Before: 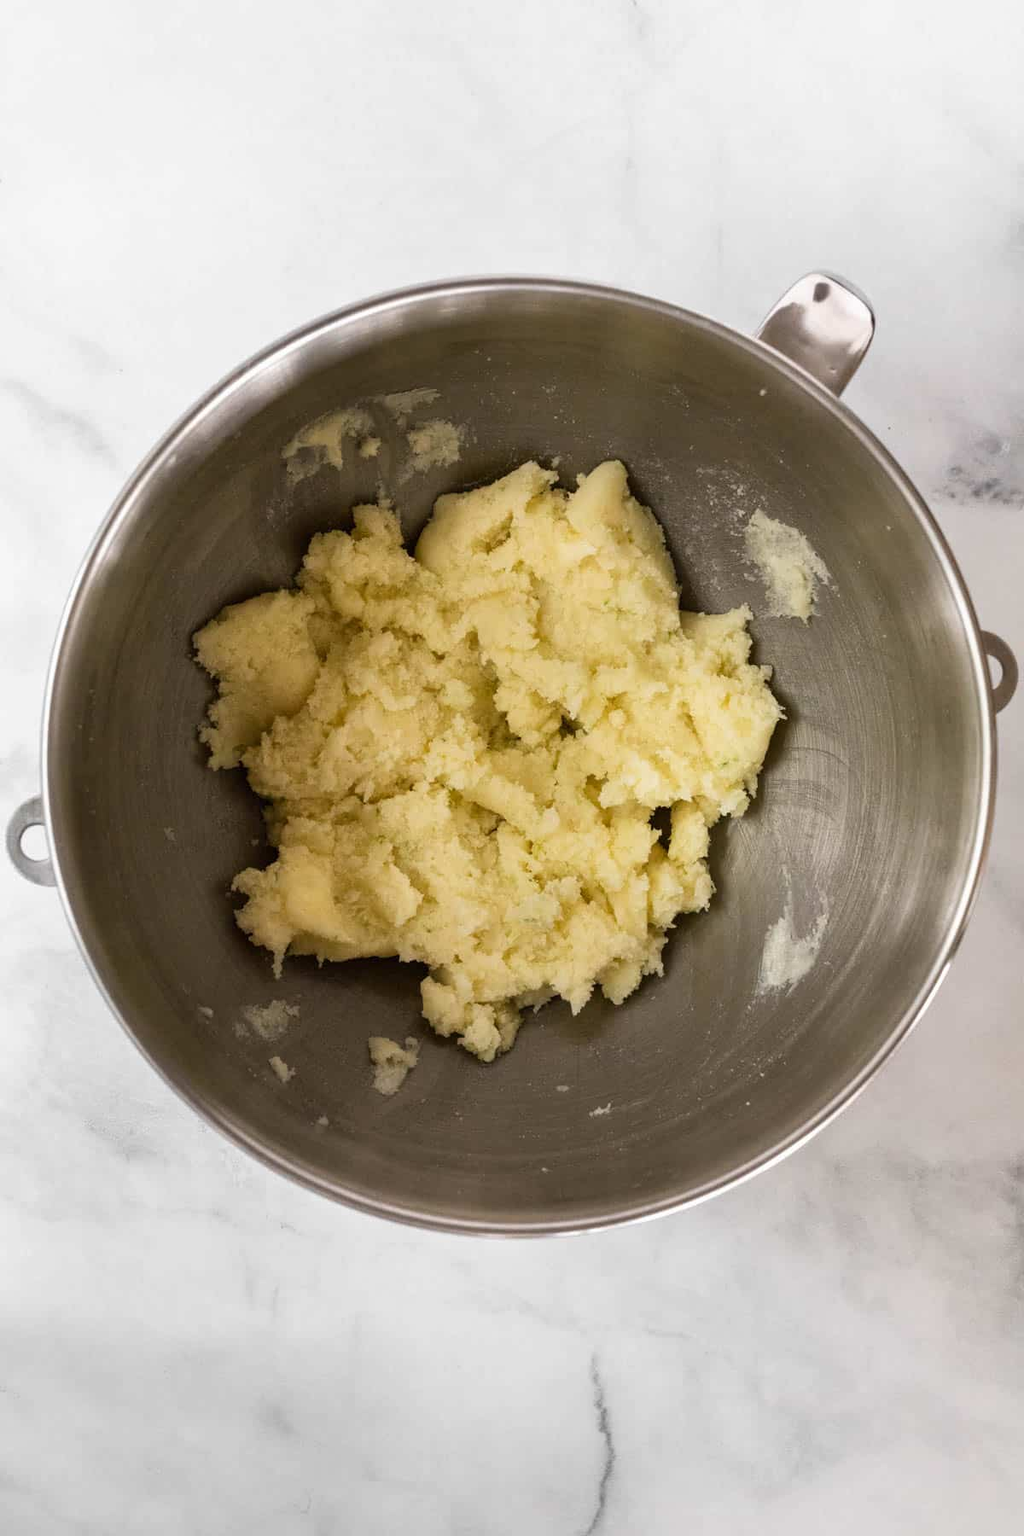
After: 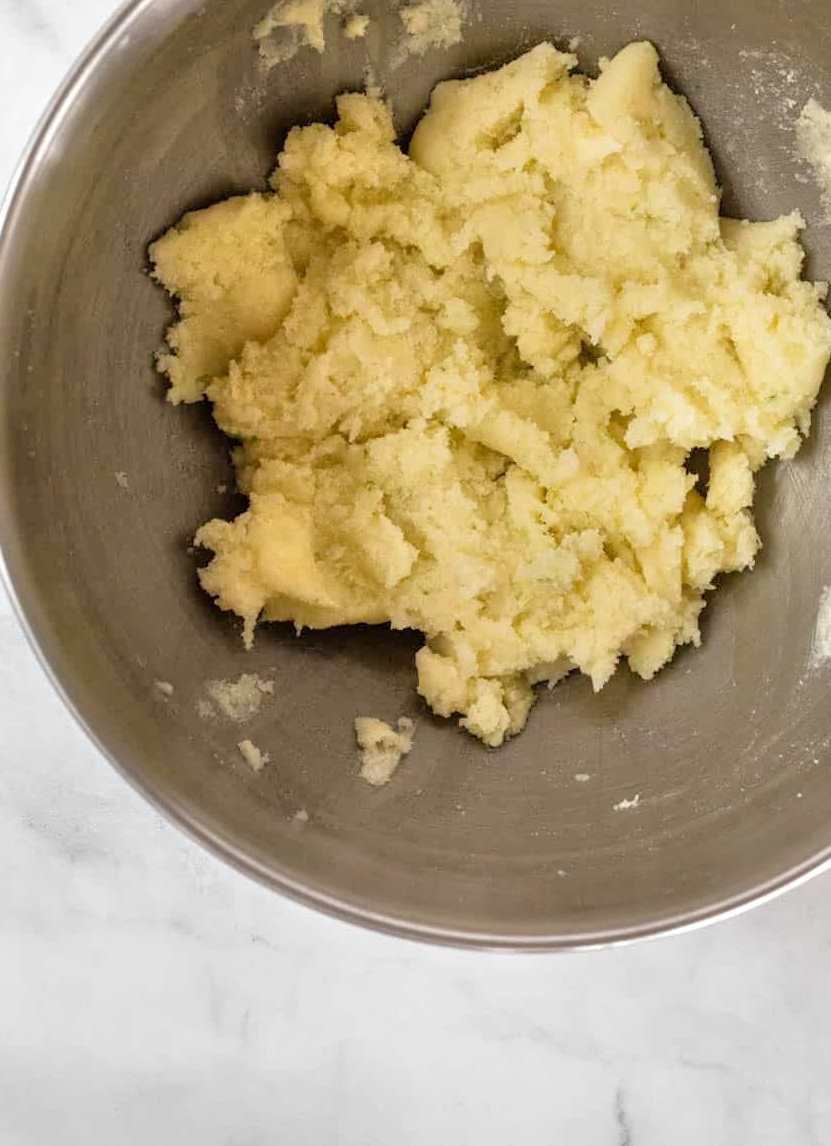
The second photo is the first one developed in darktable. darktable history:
tone equalizer: -7 EV 0.15 EV, -6 EV 0.6 EV, -5 EV 1.15 EV, -4 EV 1.33 EV, -3 EV 1.15 EV, -2 EV 0.6 EV, -1 EV 0.15 EV, mask exposure compensation -0.5 EV
crop: left 6.488%, top 27.668%, right 24.183%, bottom 8.656%
